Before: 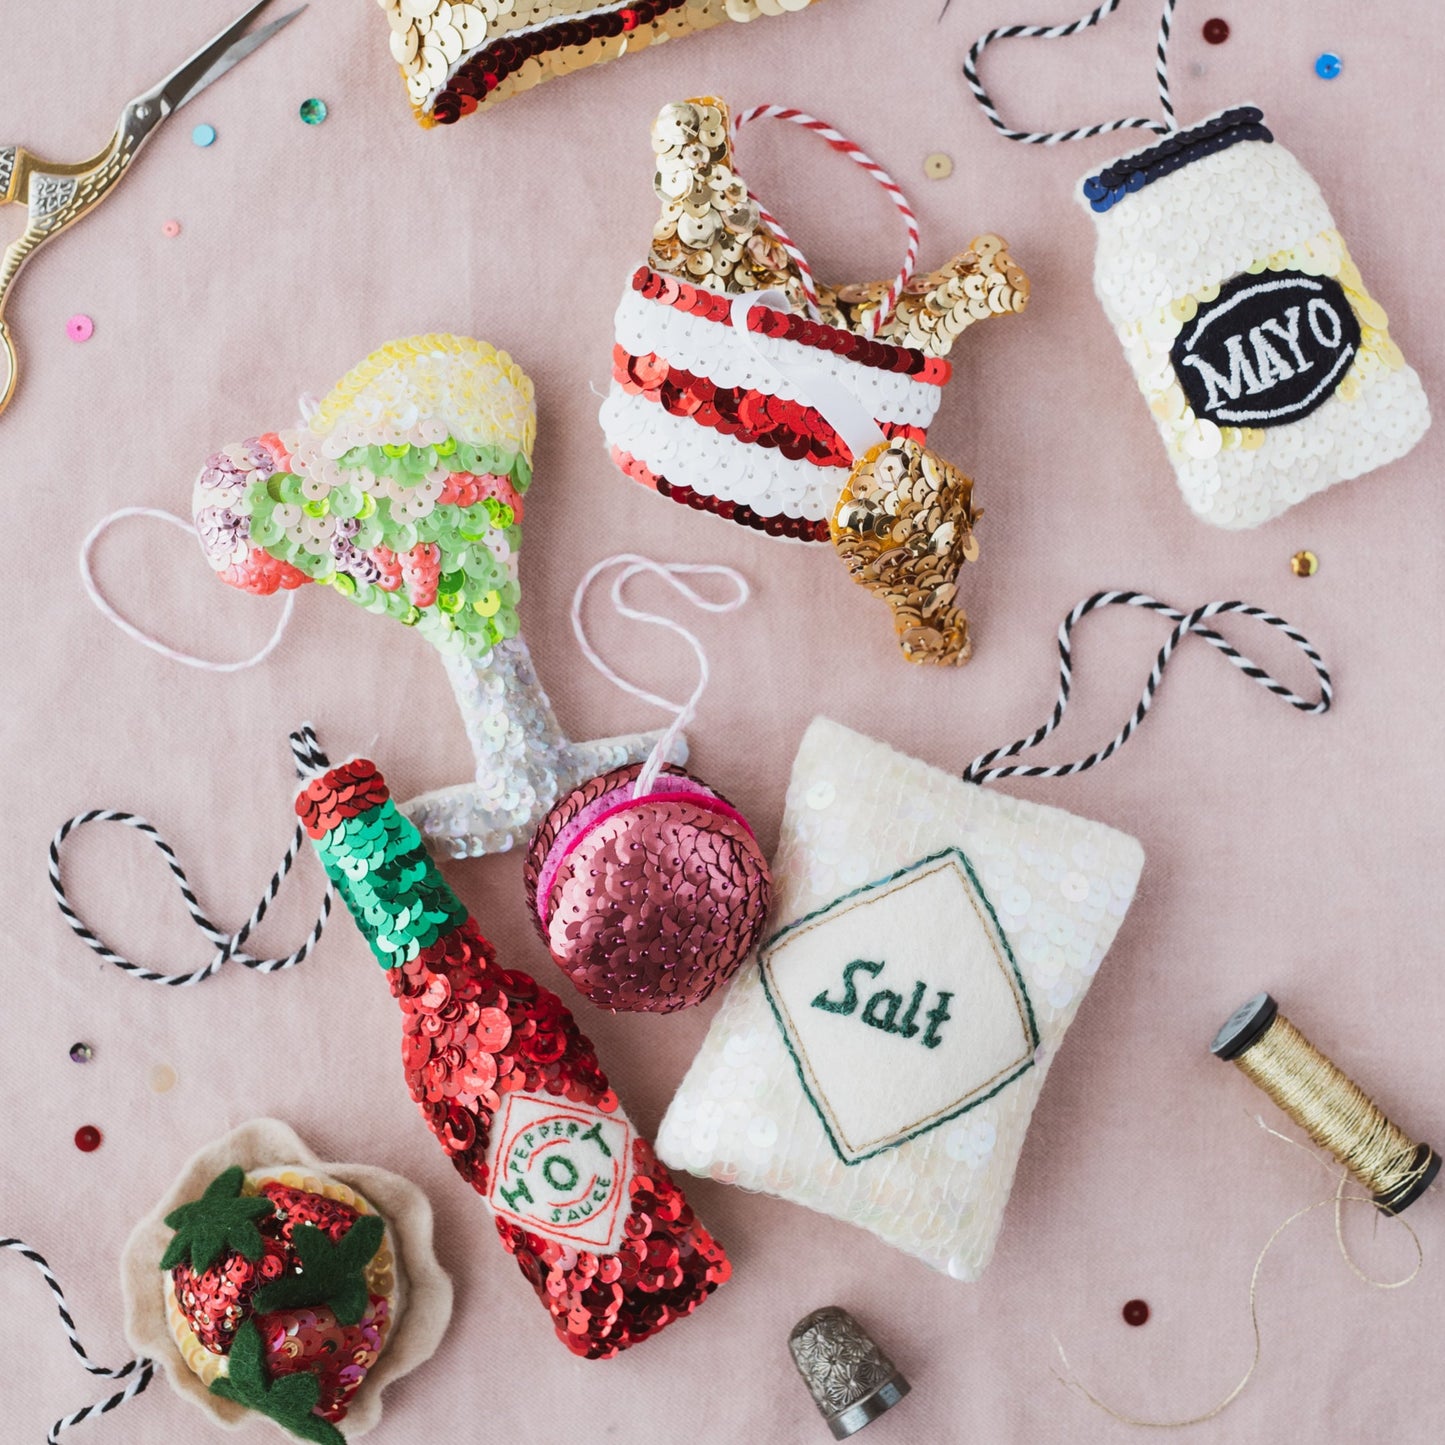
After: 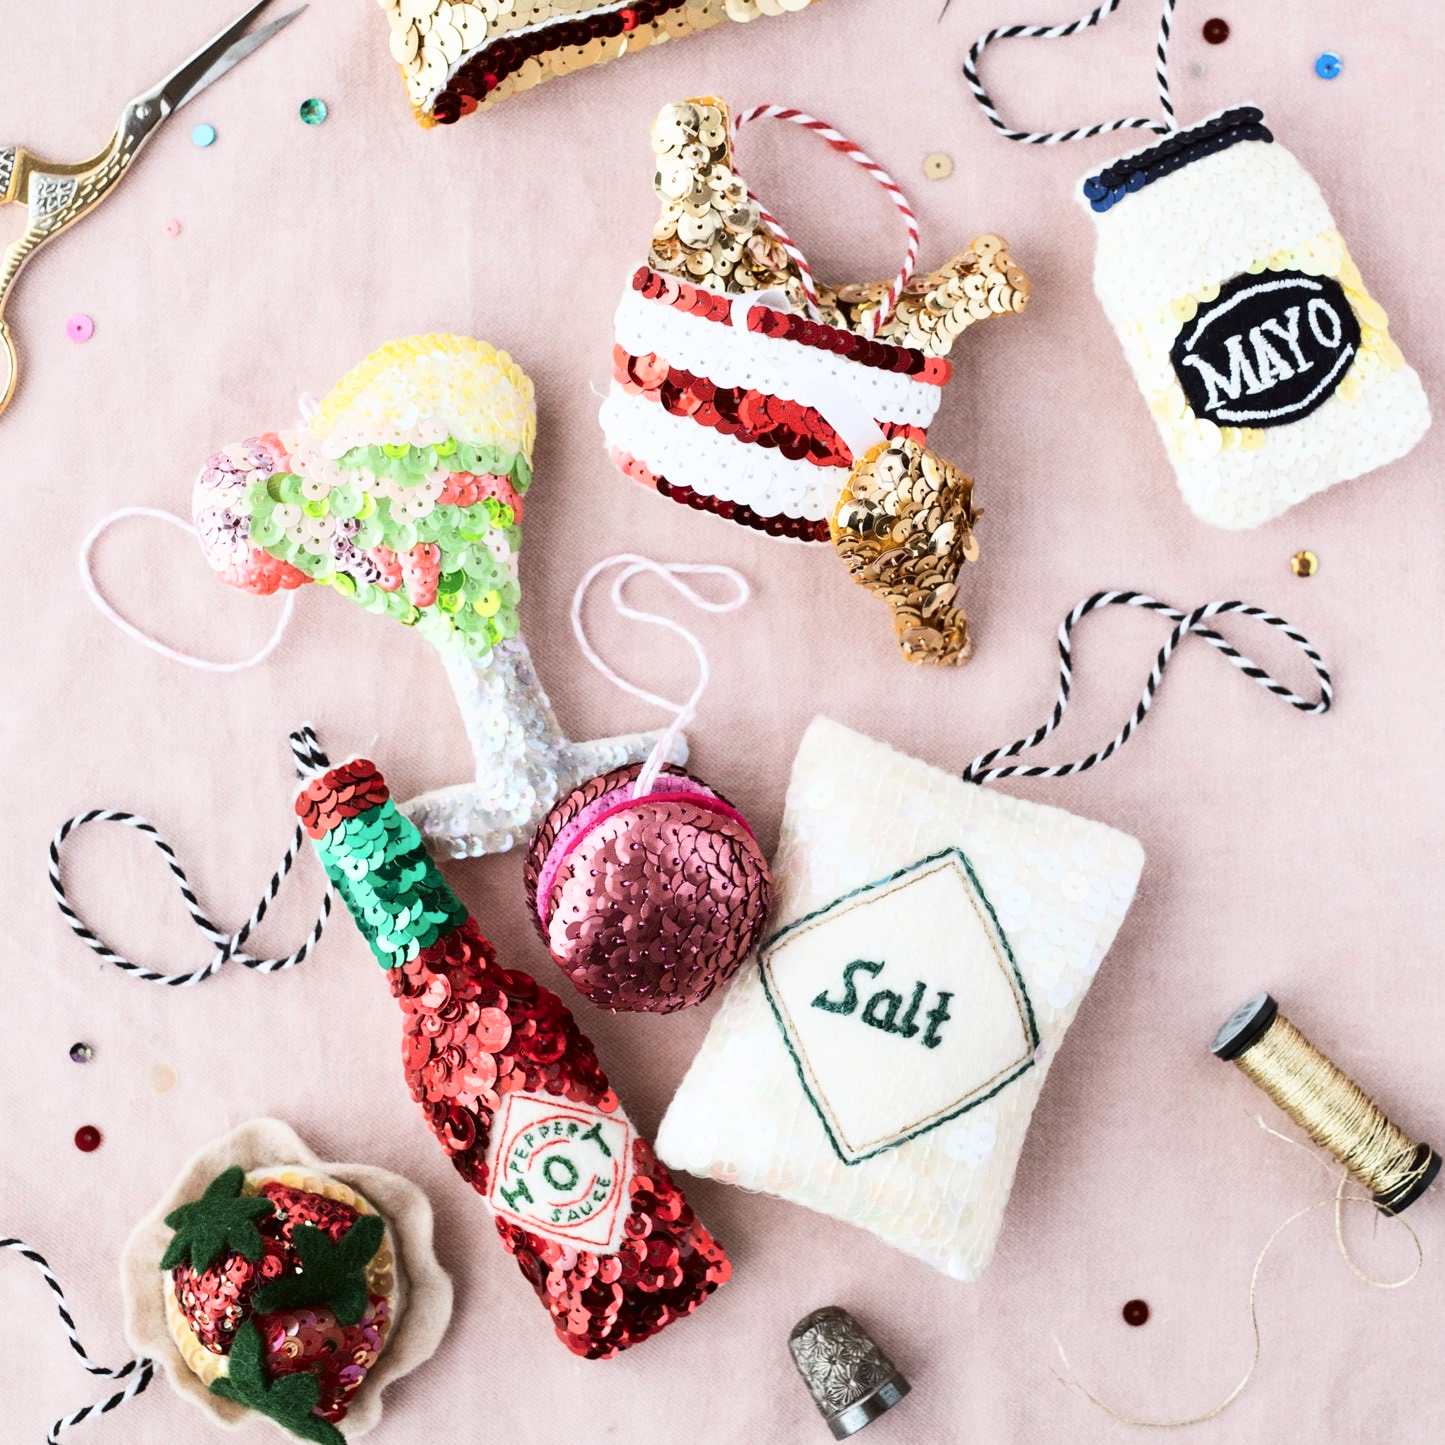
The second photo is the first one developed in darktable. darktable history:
tone curve: curves: ch0 [(0, 0) (0.003, 0.016) (0.011, 0.016) (0.025, 0.016) (0.044, 0.017) (0.069, 0.026) (0.1, 0.044) (0.136, 0.074) (0.177, 0.121) (0.224, 0.183) (0.277, 0.248) (0.335, 0.326) (0.399, 0.413) (0.468, 0.511) (0.543, 0.612) (0.623, 0.717) (0.709, 0.818) (0.801, 0.911) (0.898, 0.979) (1, 1)], color space Lab, independent channels, preserve colors none
